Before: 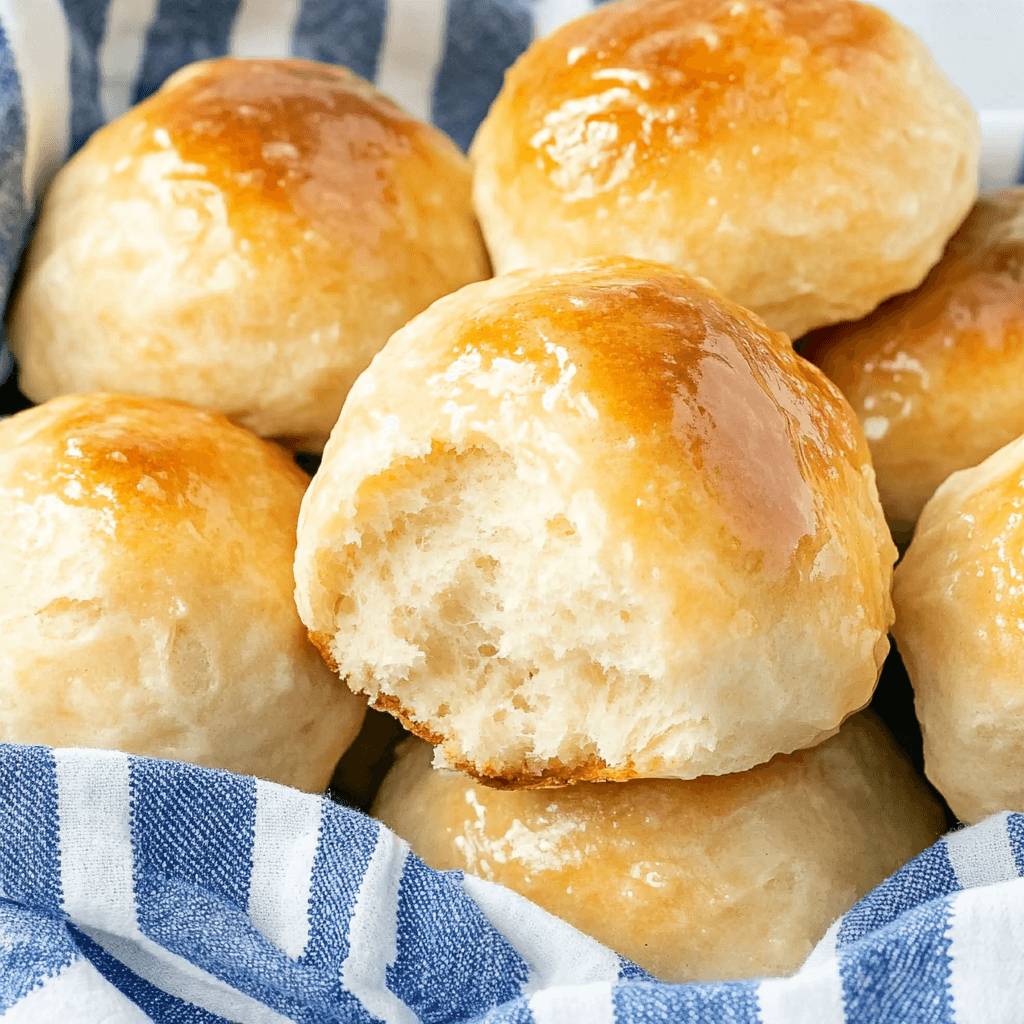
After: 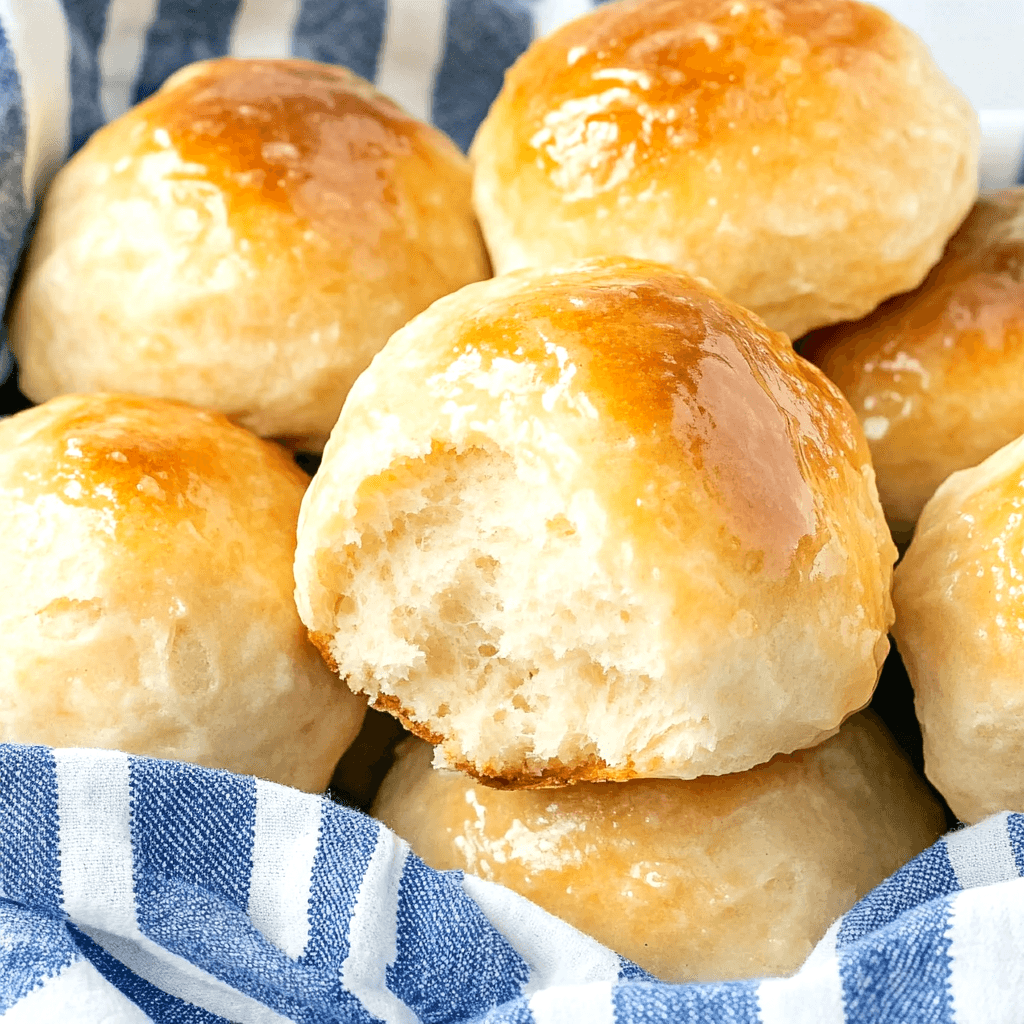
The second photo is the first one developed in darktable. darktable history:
levels: levels [0, 0.476, 0.951]
exposure: compensate highlight preservation false
